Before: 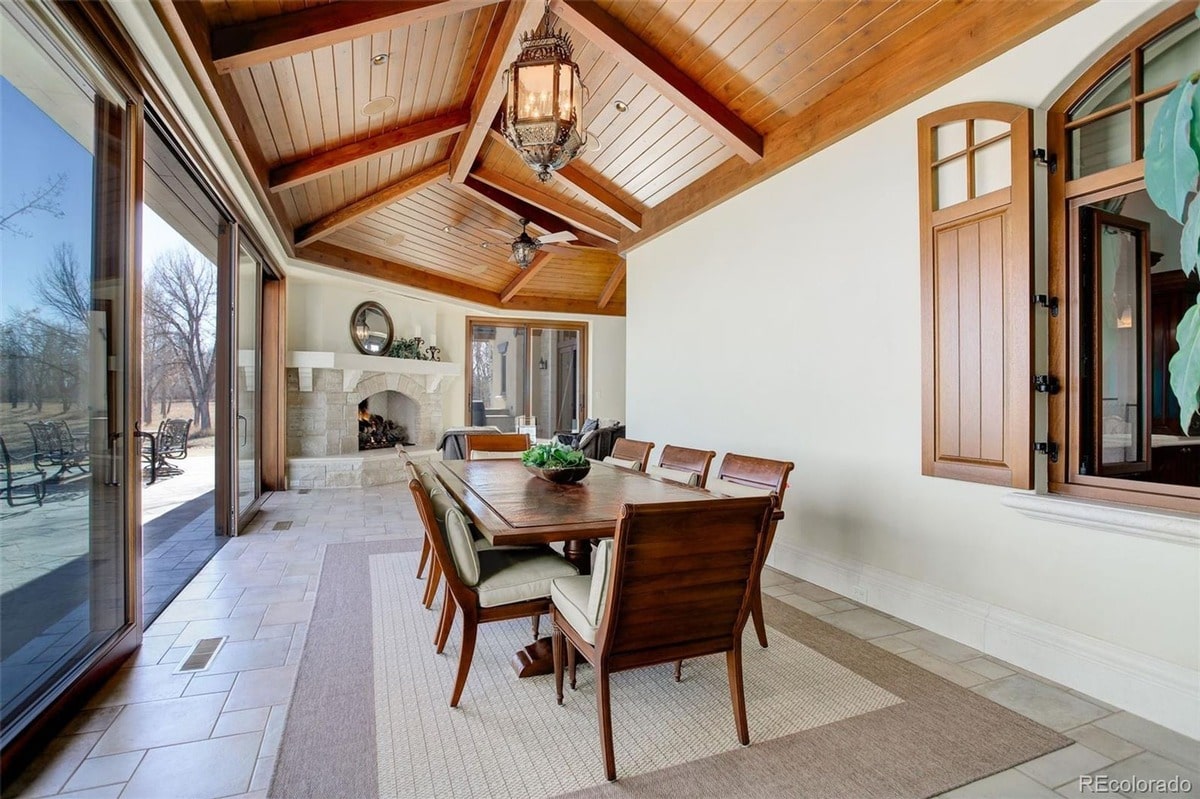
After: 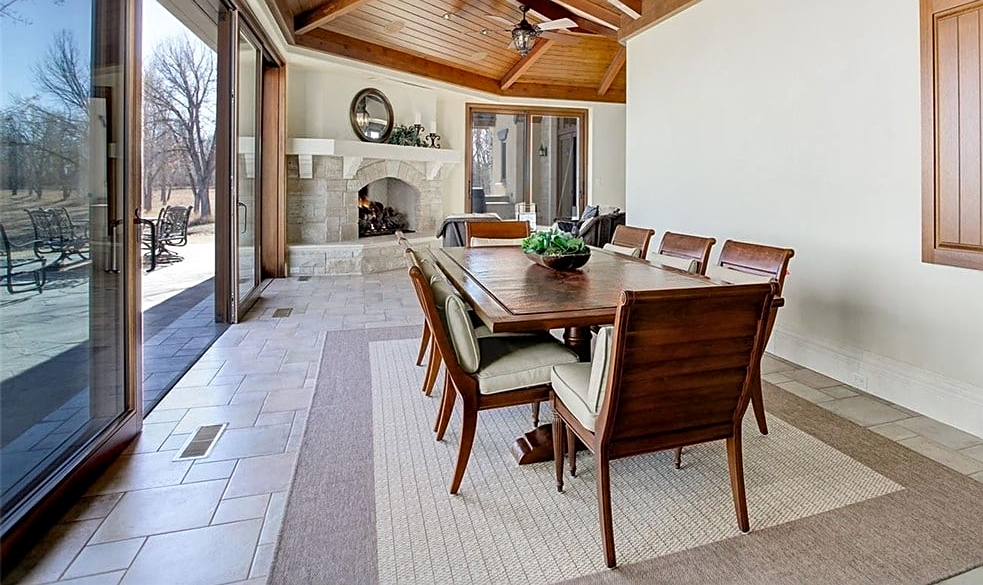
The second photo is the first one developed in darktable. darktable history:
crop: top 26.751%, right 18.054%
local contrast: mode bilateral grid, contrast 19, coarseness 50, detail 120%, midtone range 0.2
sharpen: on, module defaults
